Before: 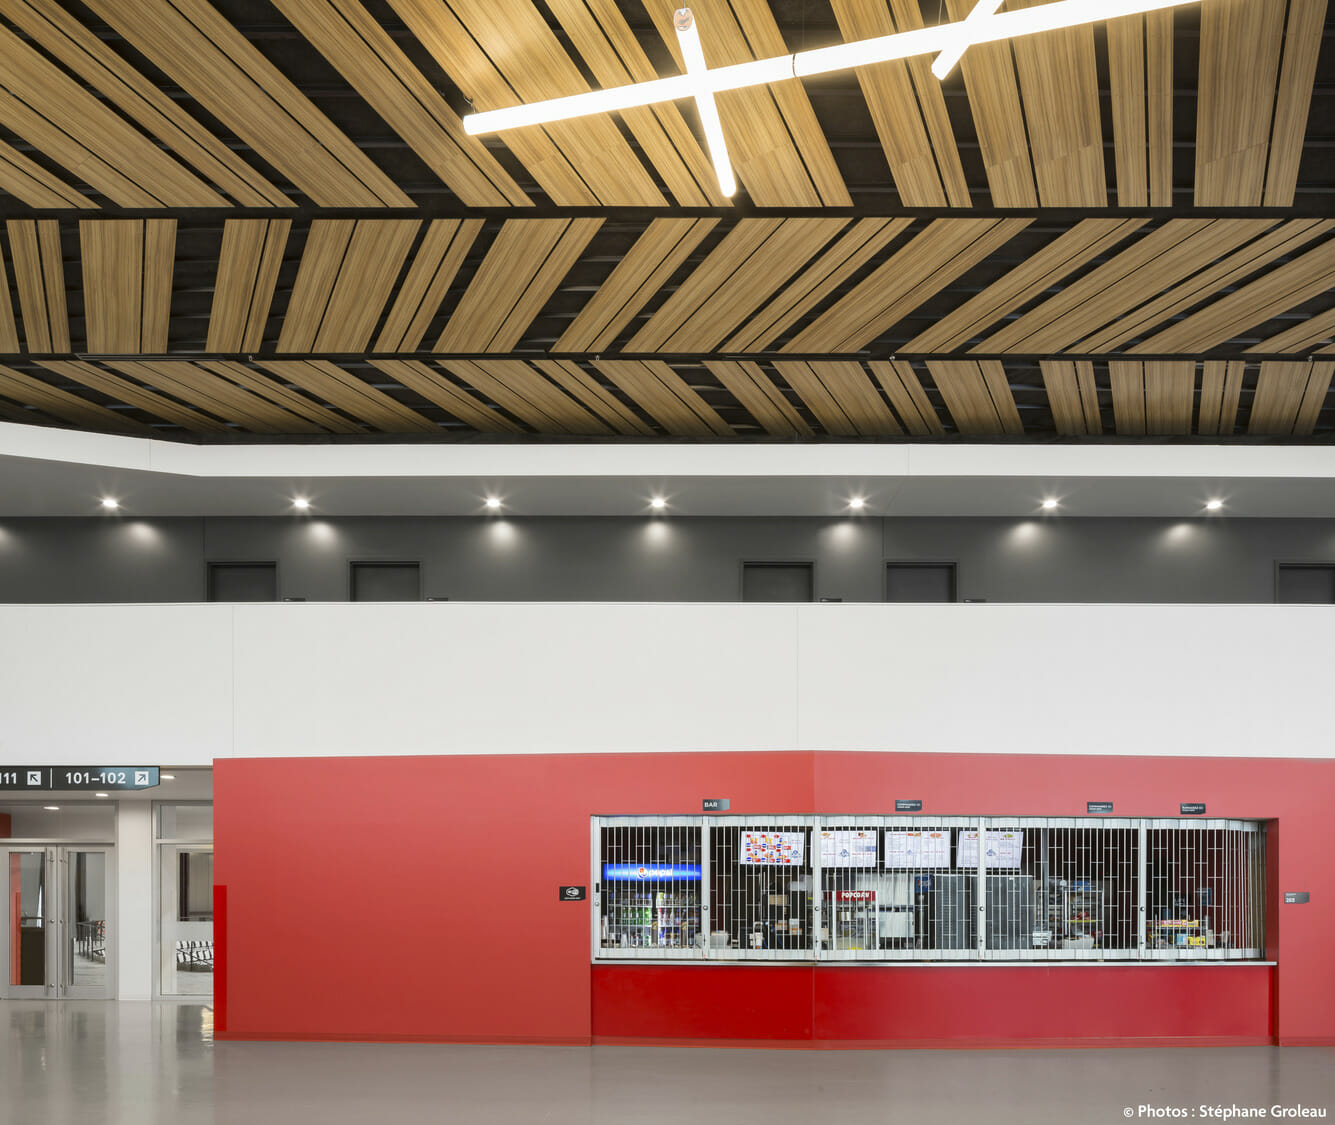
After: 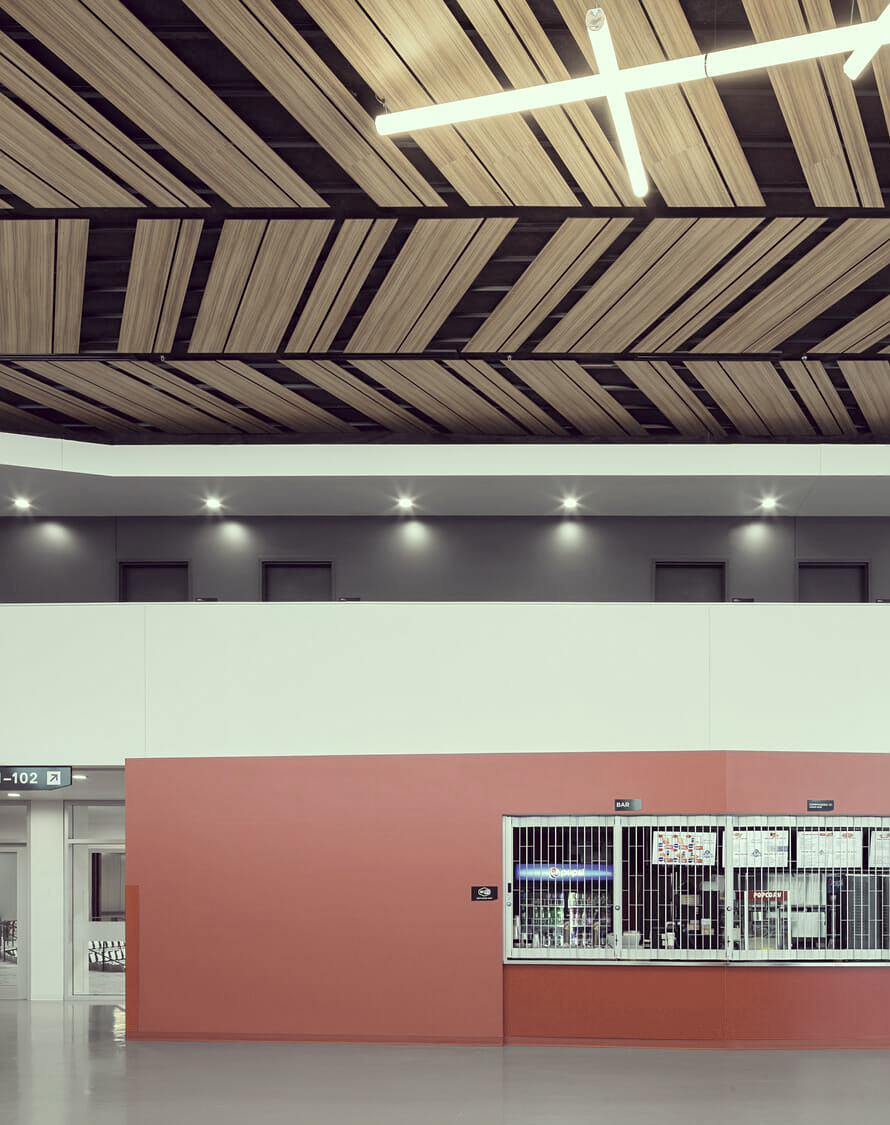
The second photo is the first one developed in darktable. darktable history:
color correction: highlights a* -20.17, highlights b* 20.27, shadows a* 20.03, shadows b* -20.46, saturation 0.43
crop and rotate: left 6.617%, right 26.717%
sharpen: amount 0.2
